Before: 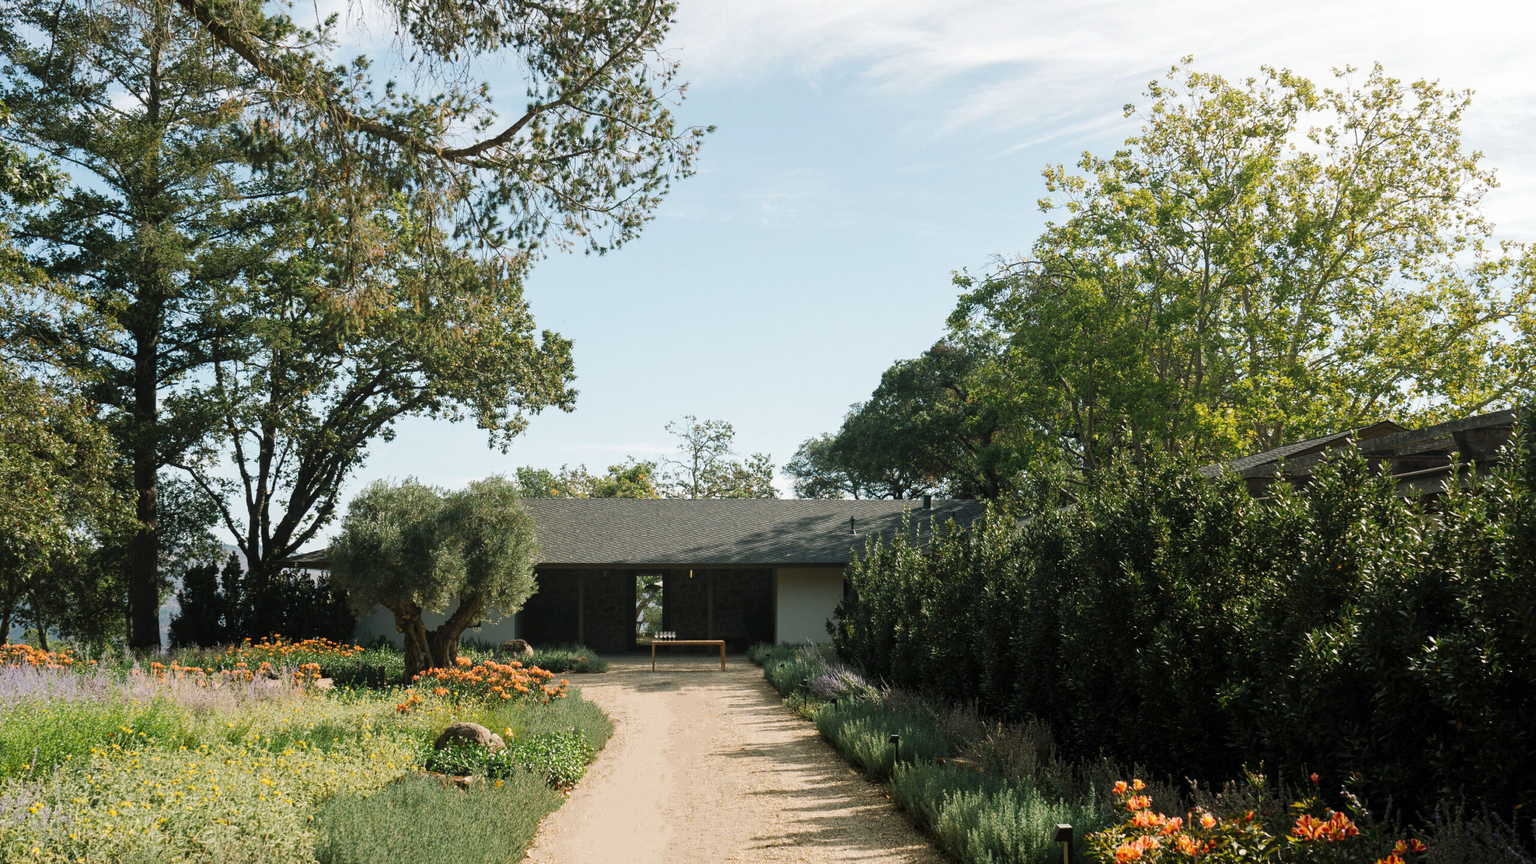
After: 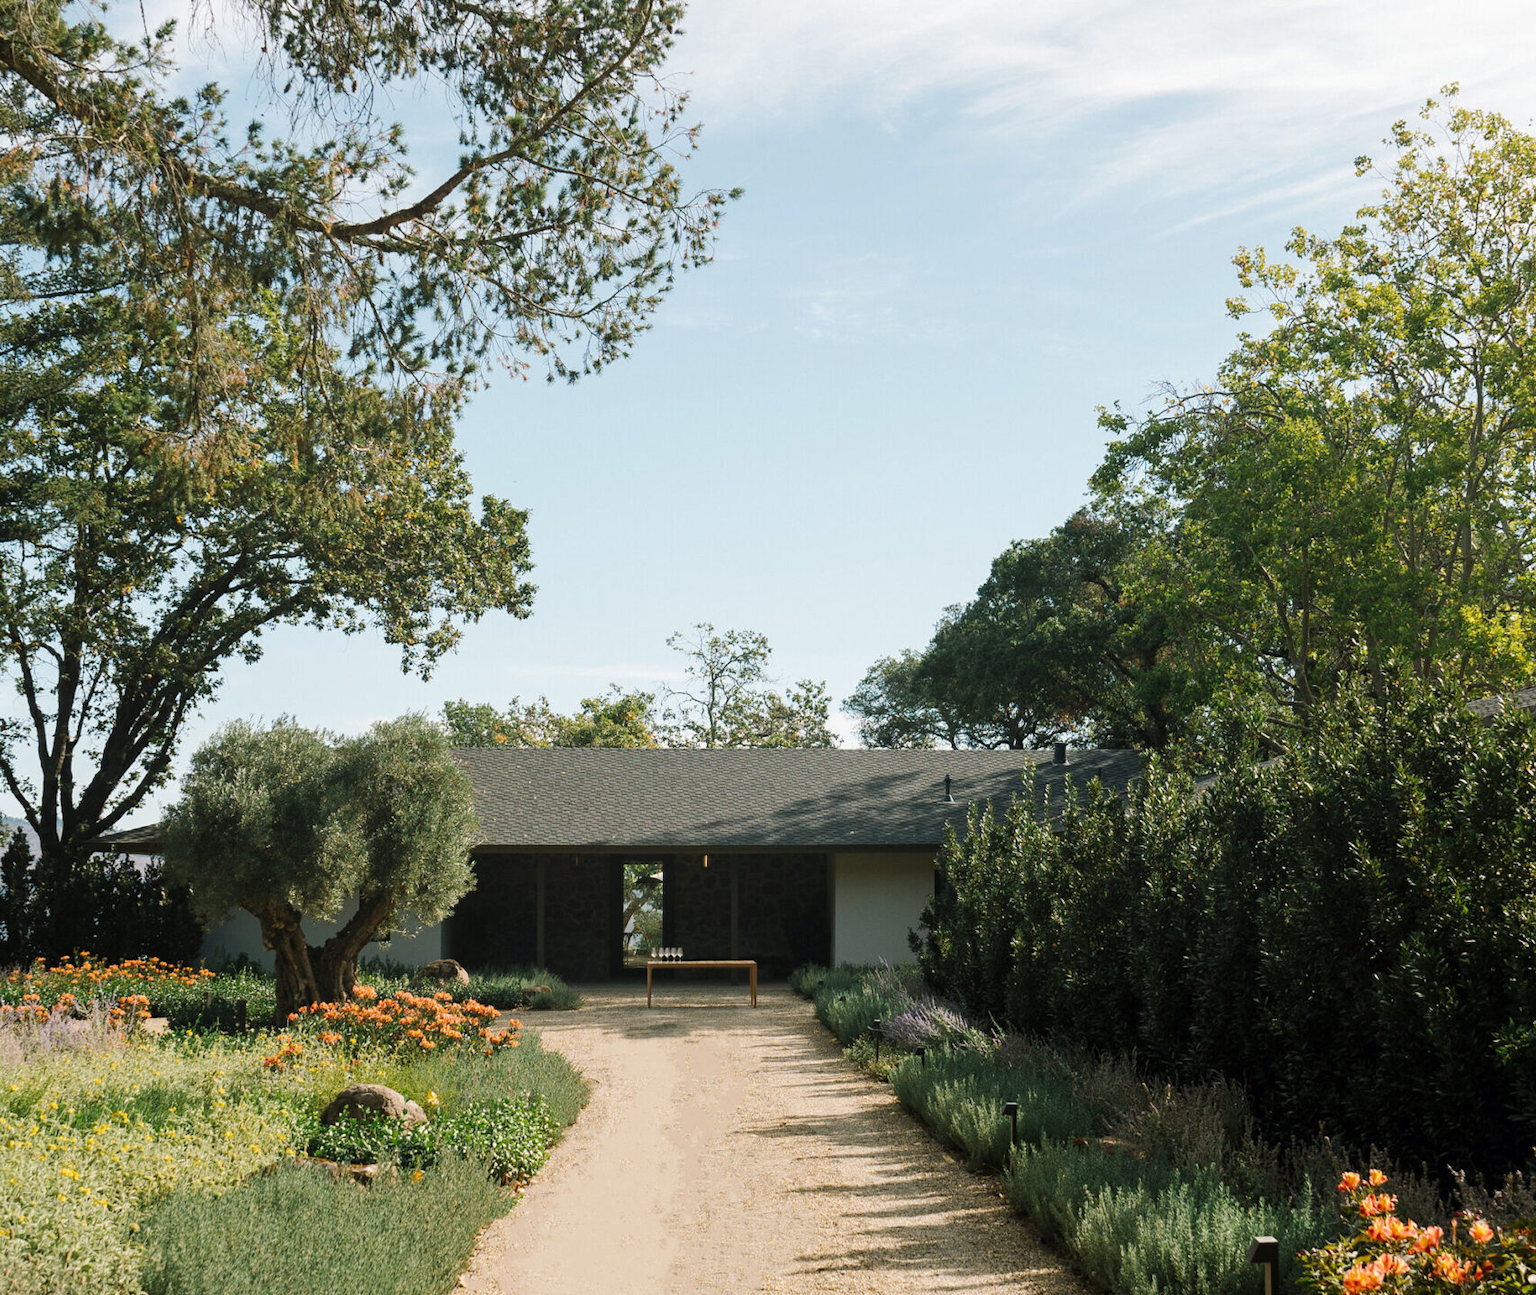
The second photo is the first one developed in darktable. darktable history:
crop and rotate: left 14.385%, right 18.948%
white balance: emerald 1
